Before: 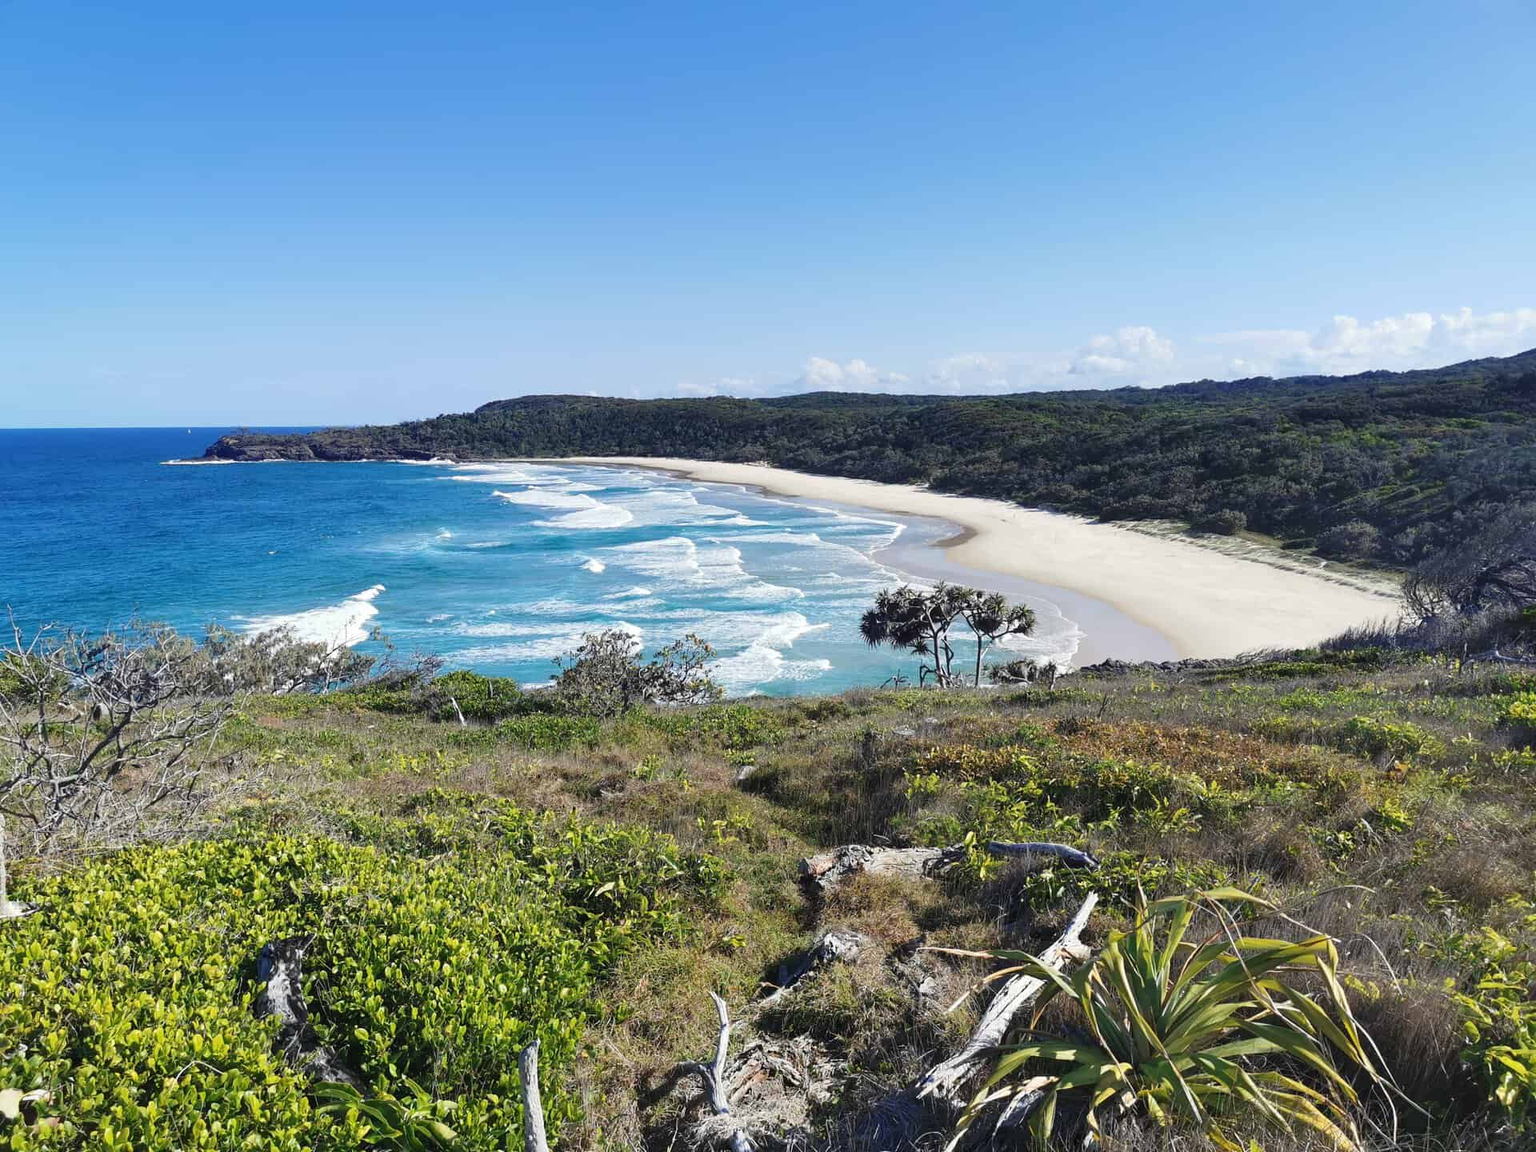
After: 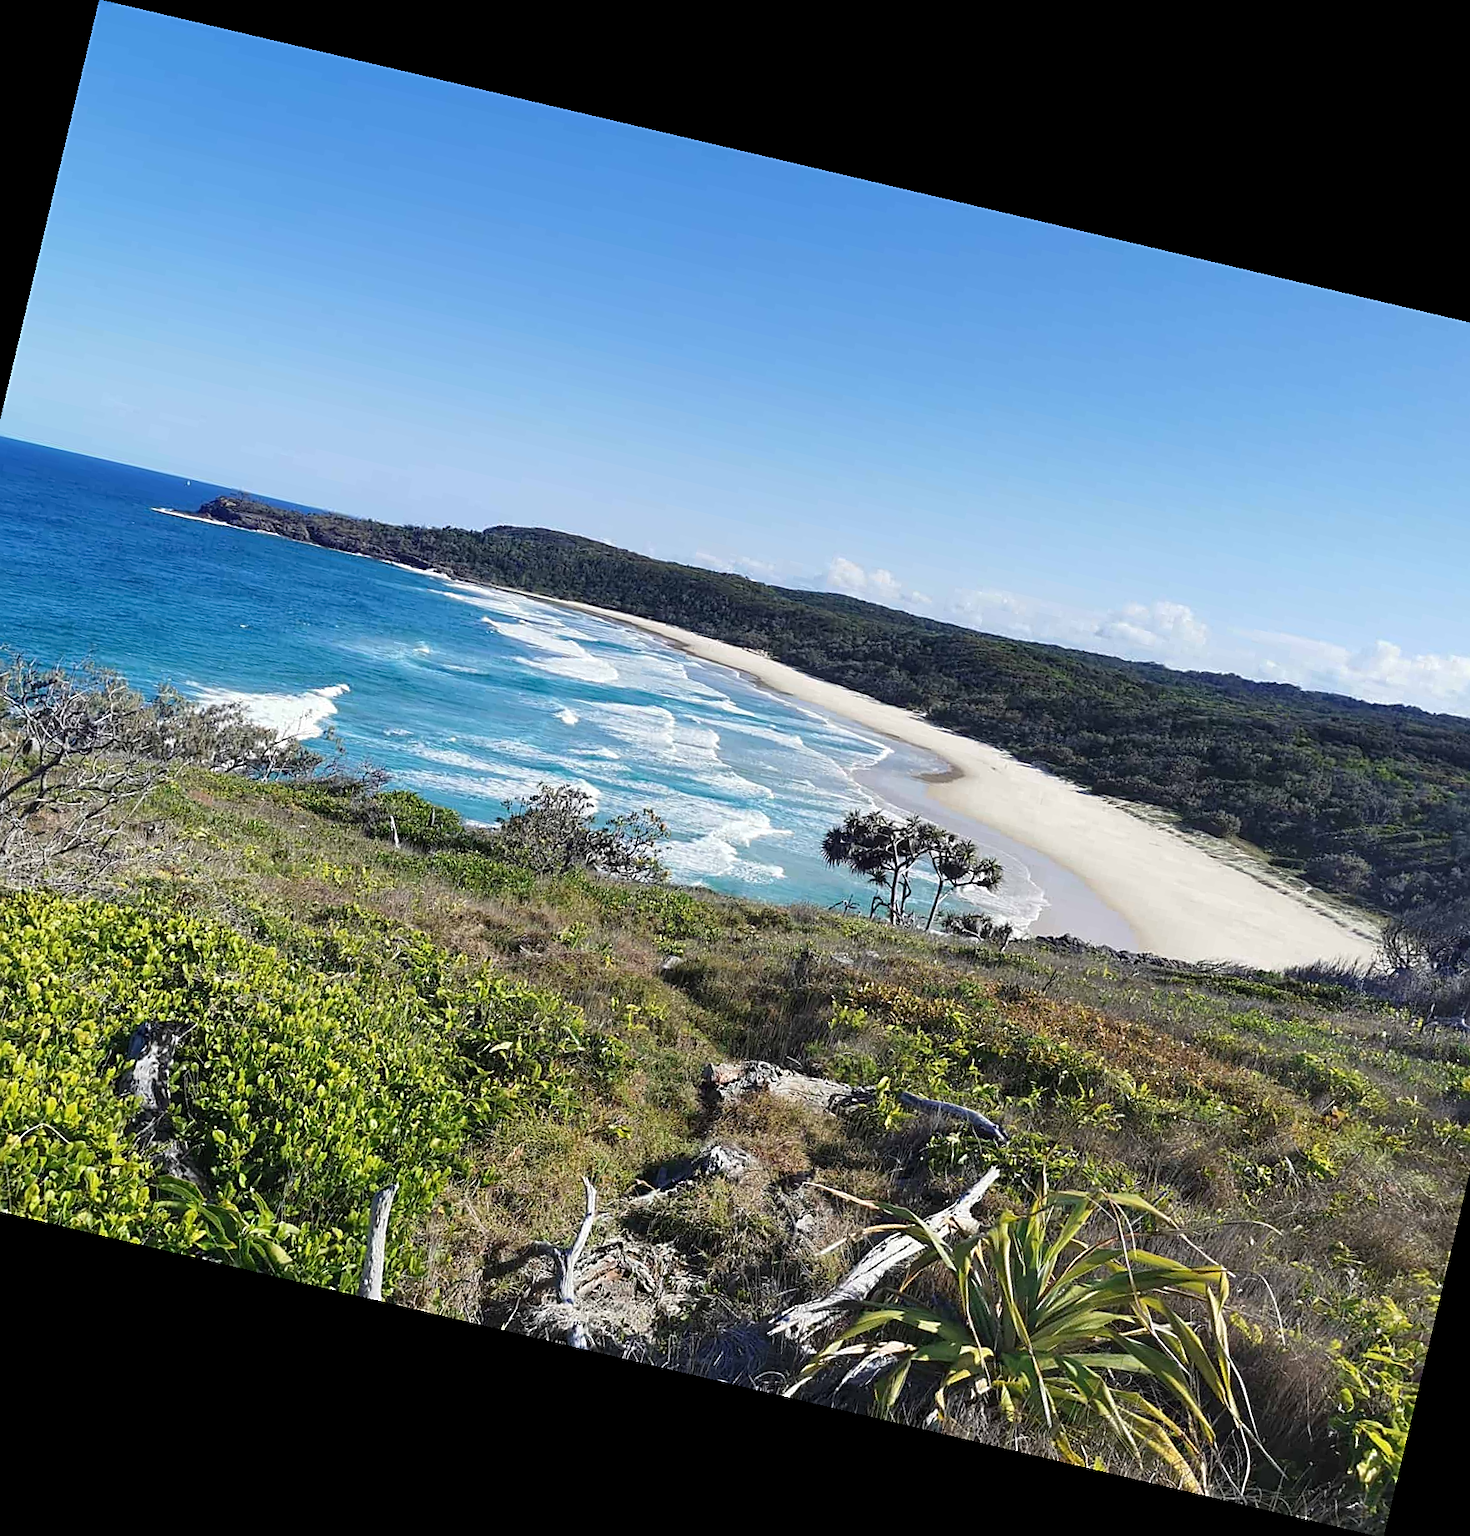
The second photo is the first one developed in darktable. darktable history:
rotate and perspective: rotation 13.27°, automatic cropping off
crop and rotate: left 9.597%, right 10.195%
sharpen: on, module defaults
